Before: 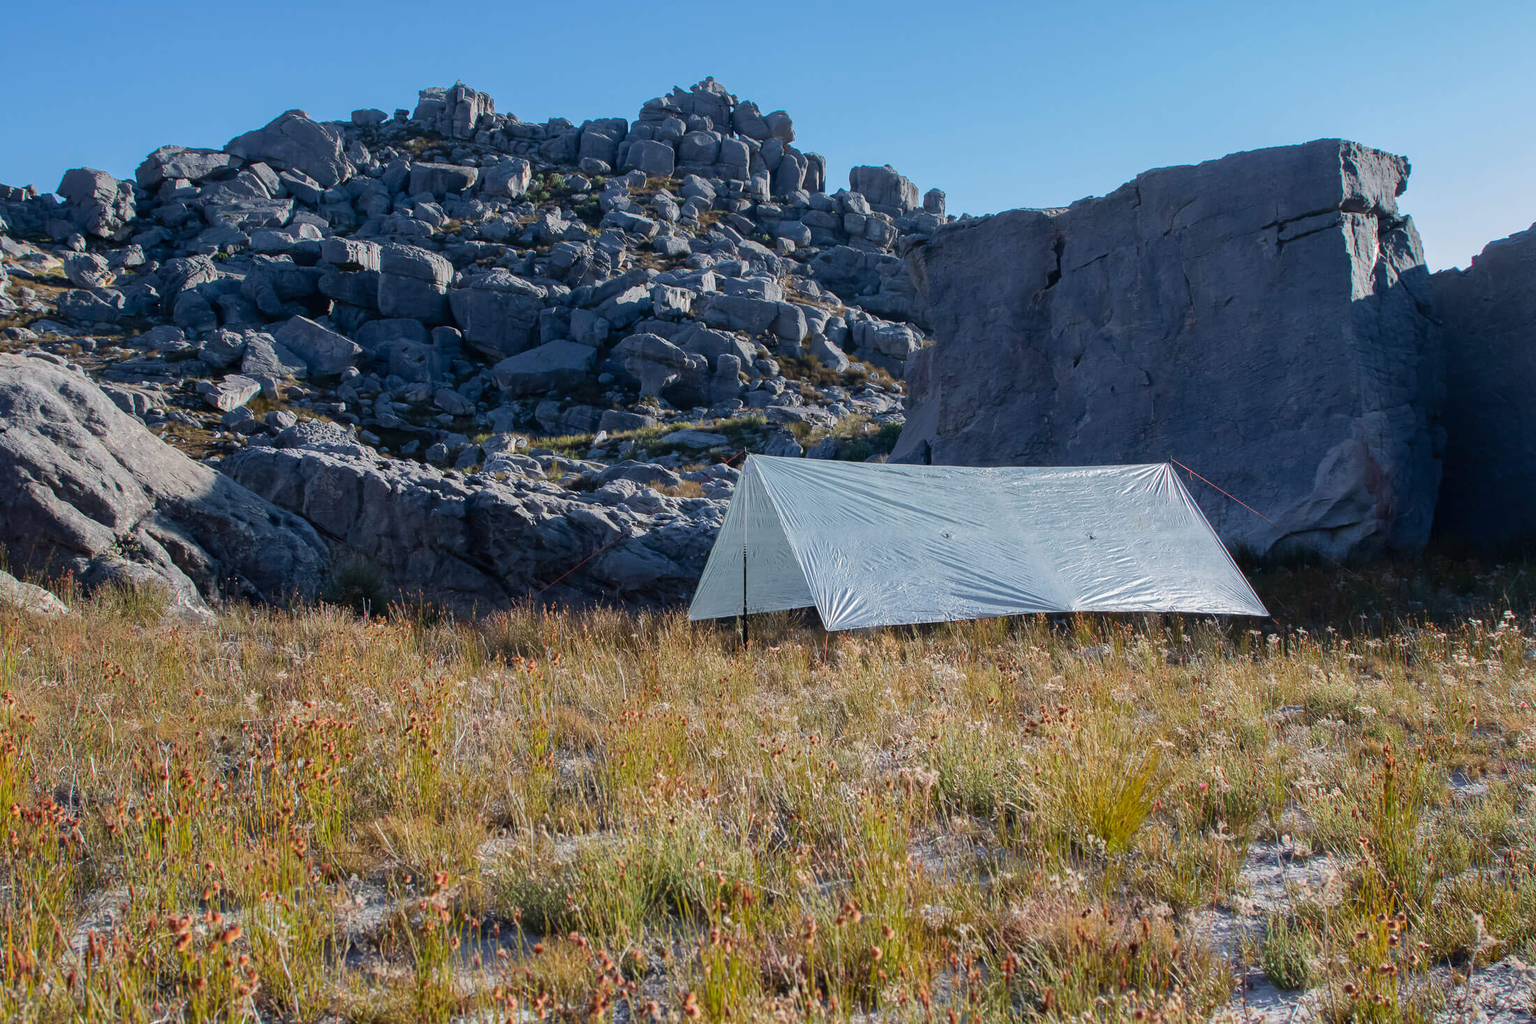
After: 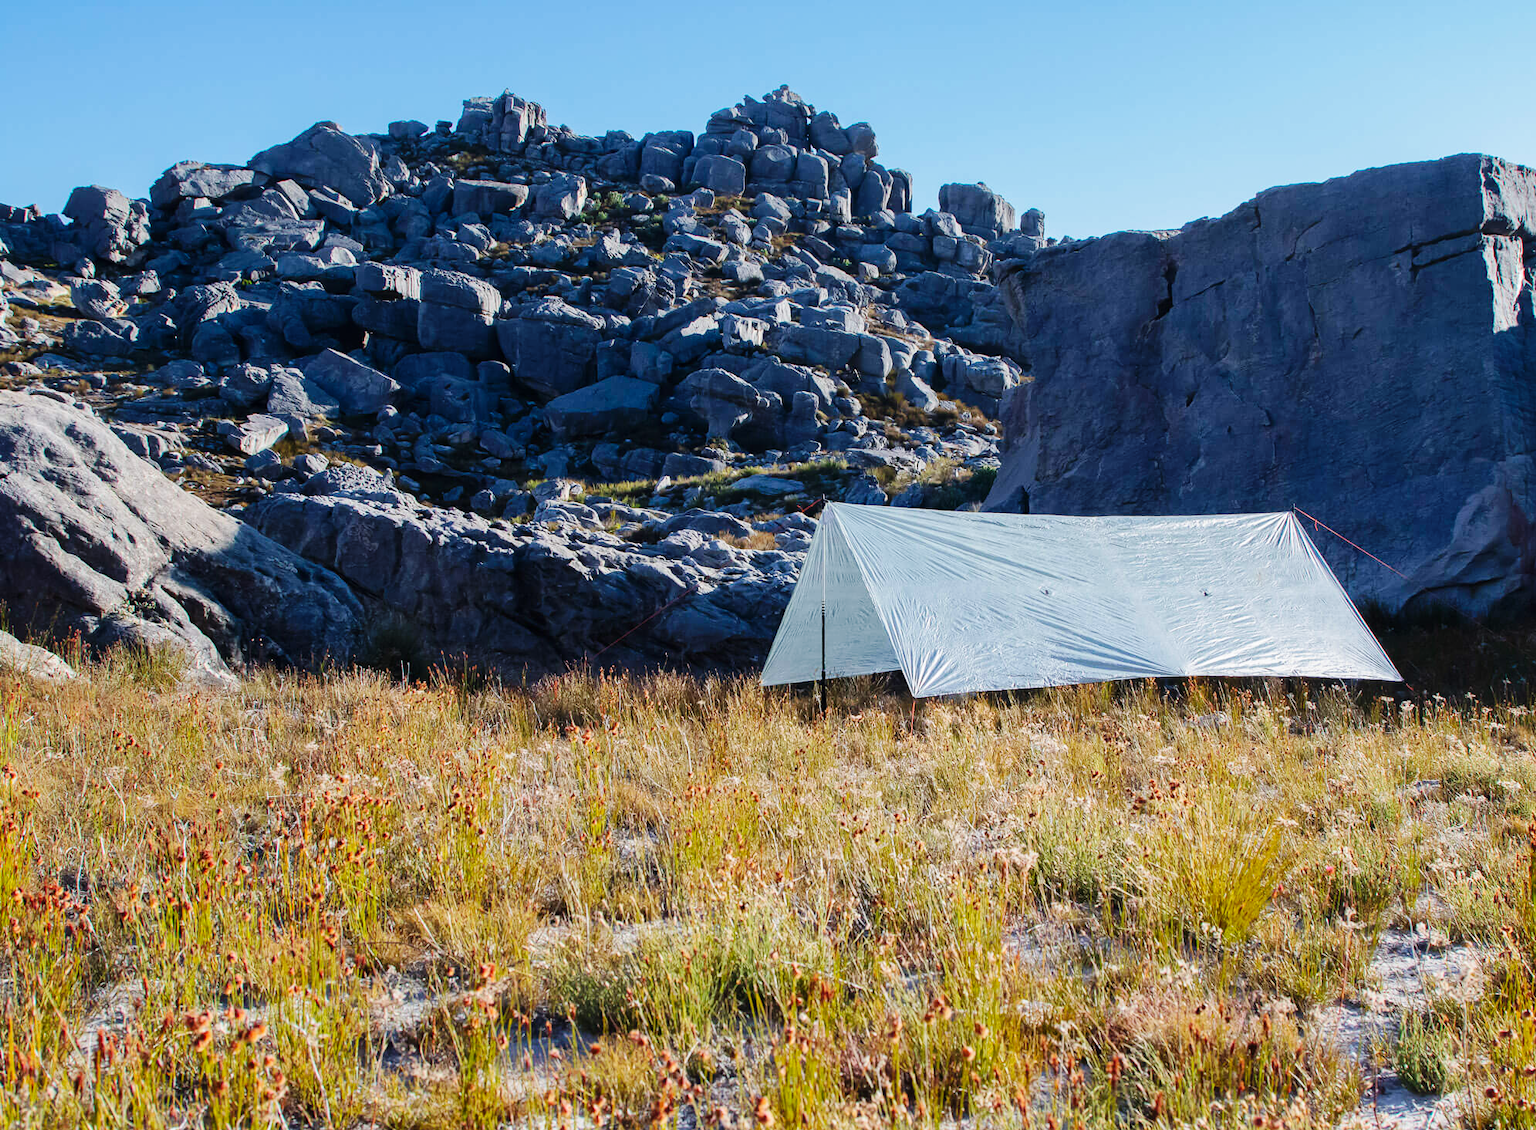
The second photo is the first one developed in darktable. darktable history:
crop: right 9.477%, bottom 0.04%
base curve: curves: ch0 [(0, 0) (0.032, 0.025) (0.121, 0.166) (0.206, 0.329) (0.605, 0.79) (1, 1)], exposure shift 0.01, preserve colors none
